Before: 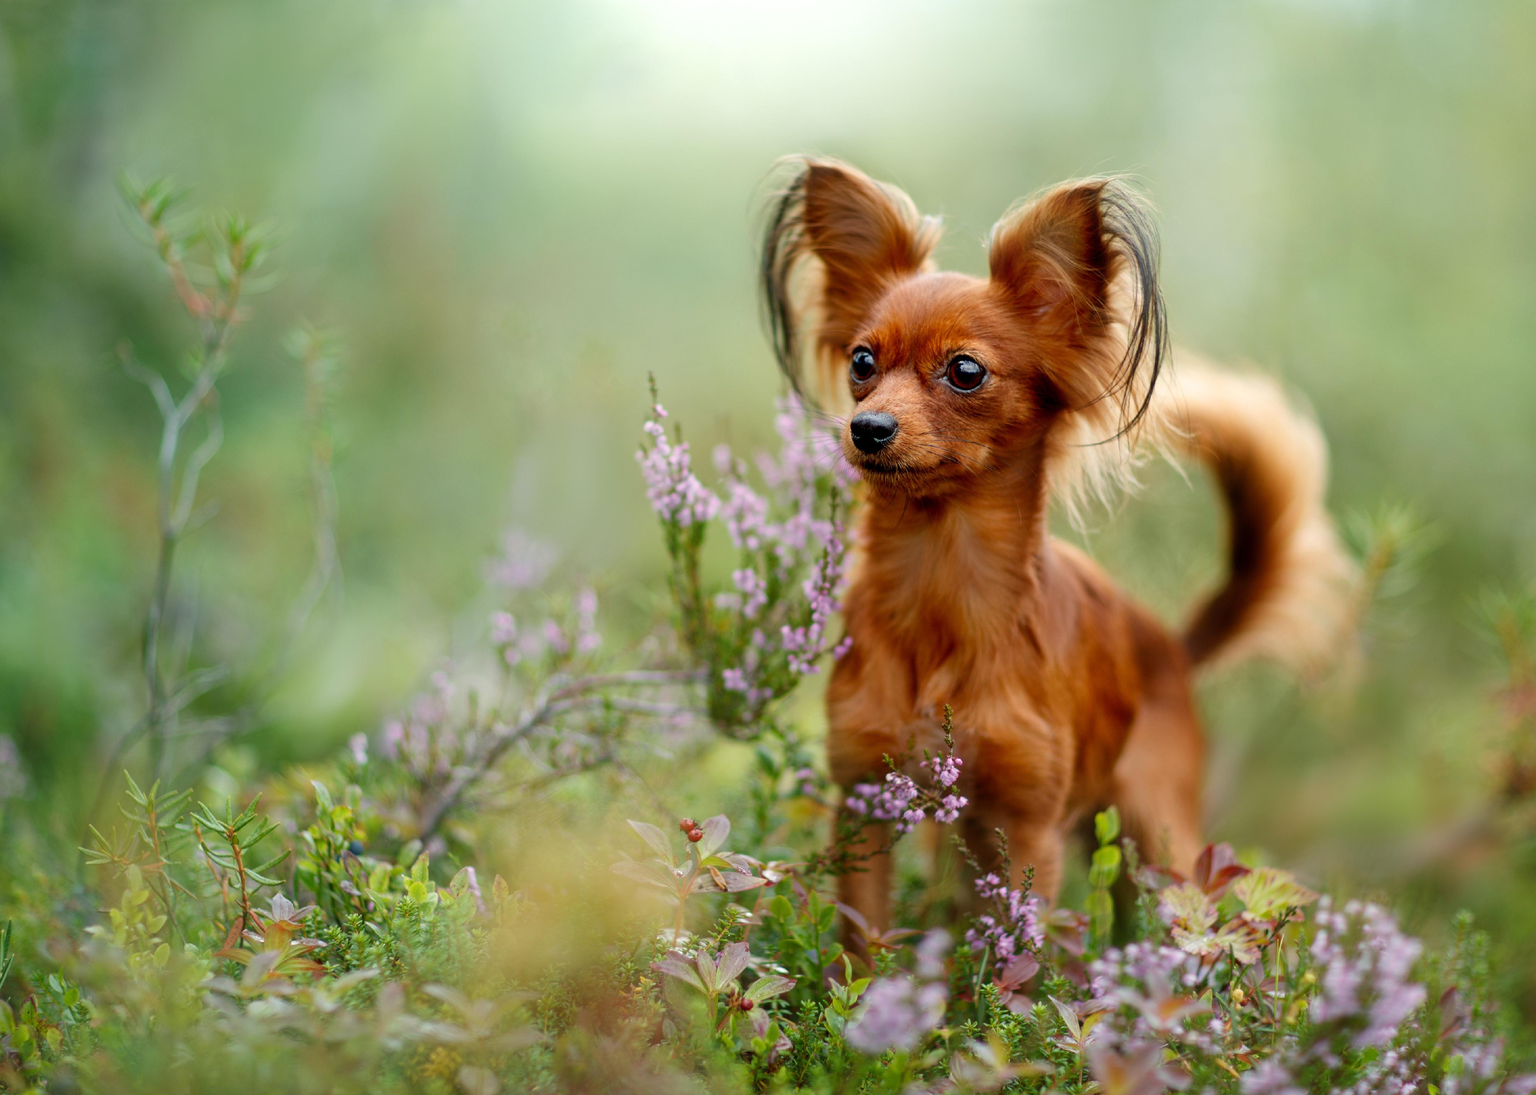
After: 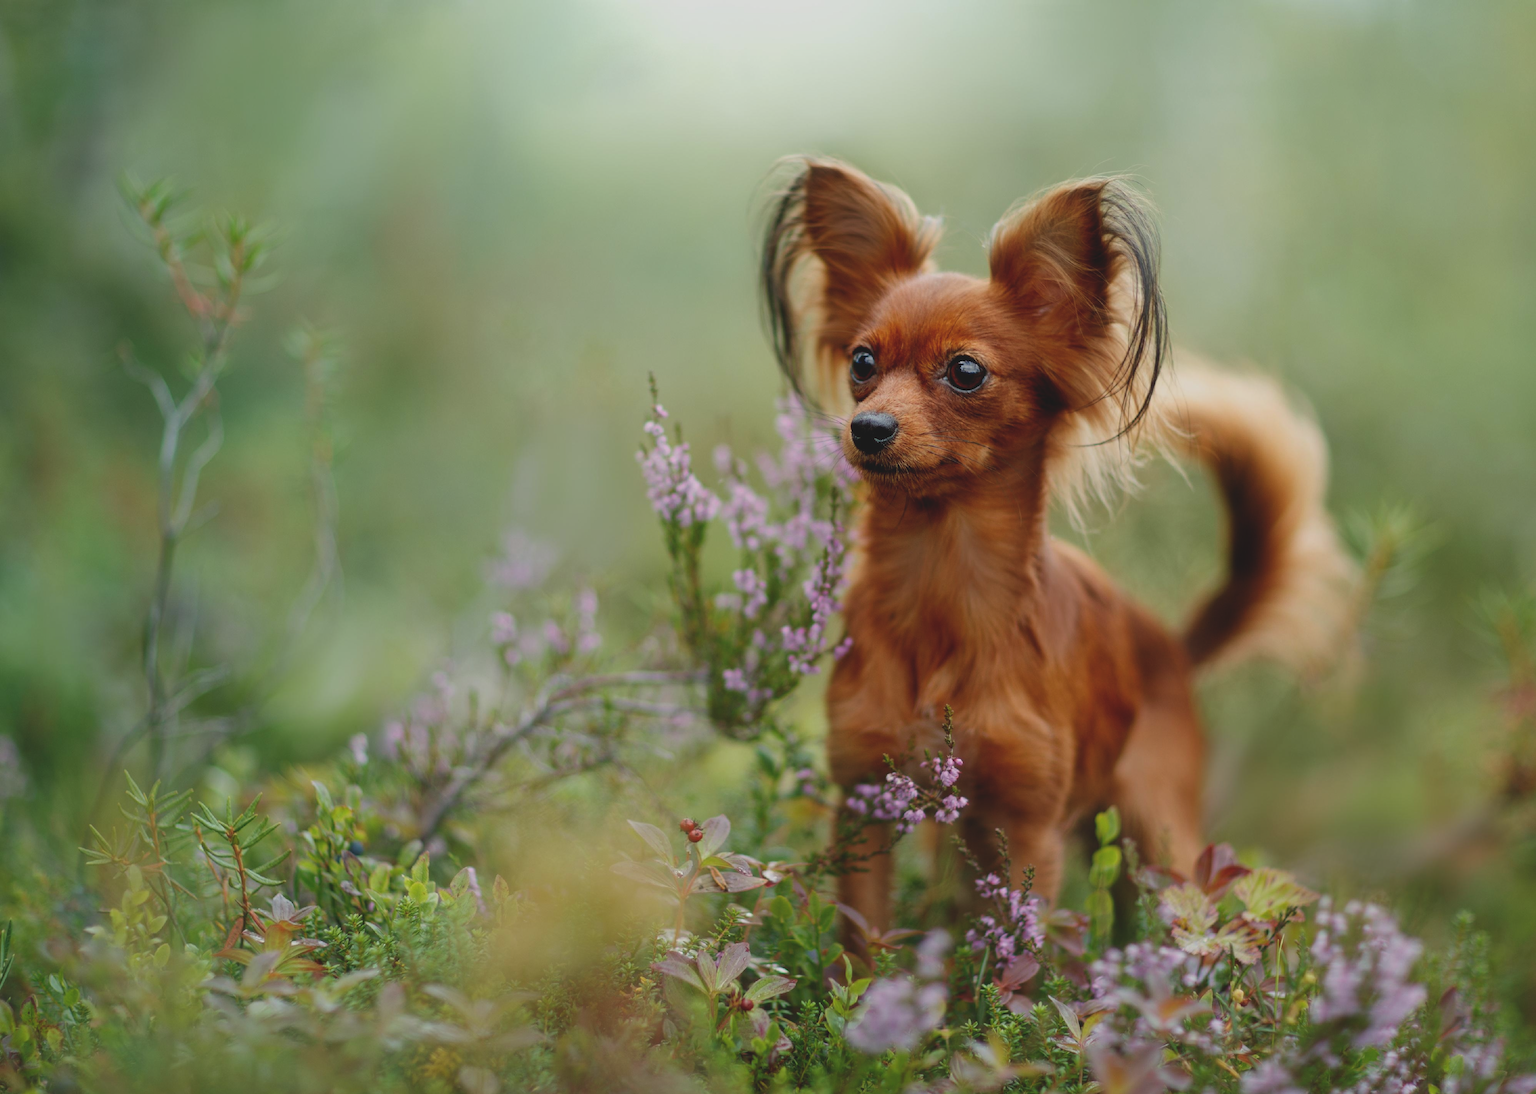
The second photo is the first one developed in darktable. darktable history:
exposure: black level correction -0.015, exposure -0.508 EV, compensate highlight preservation false
